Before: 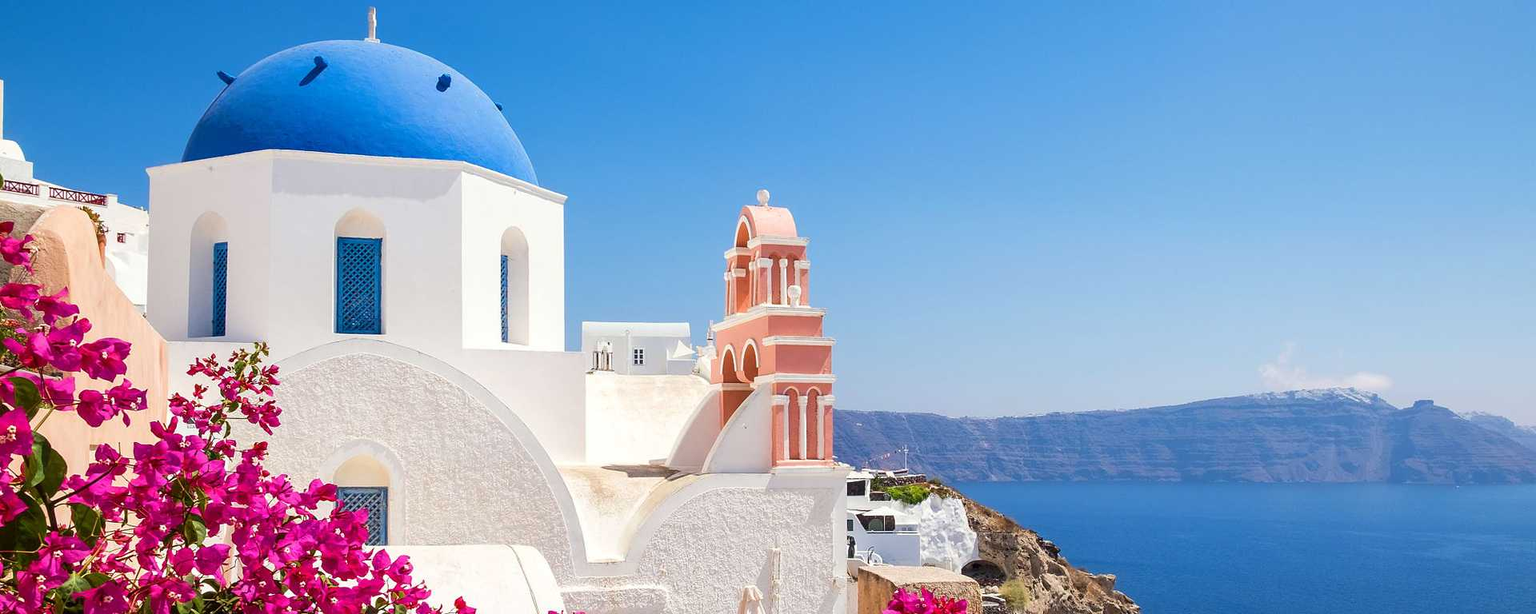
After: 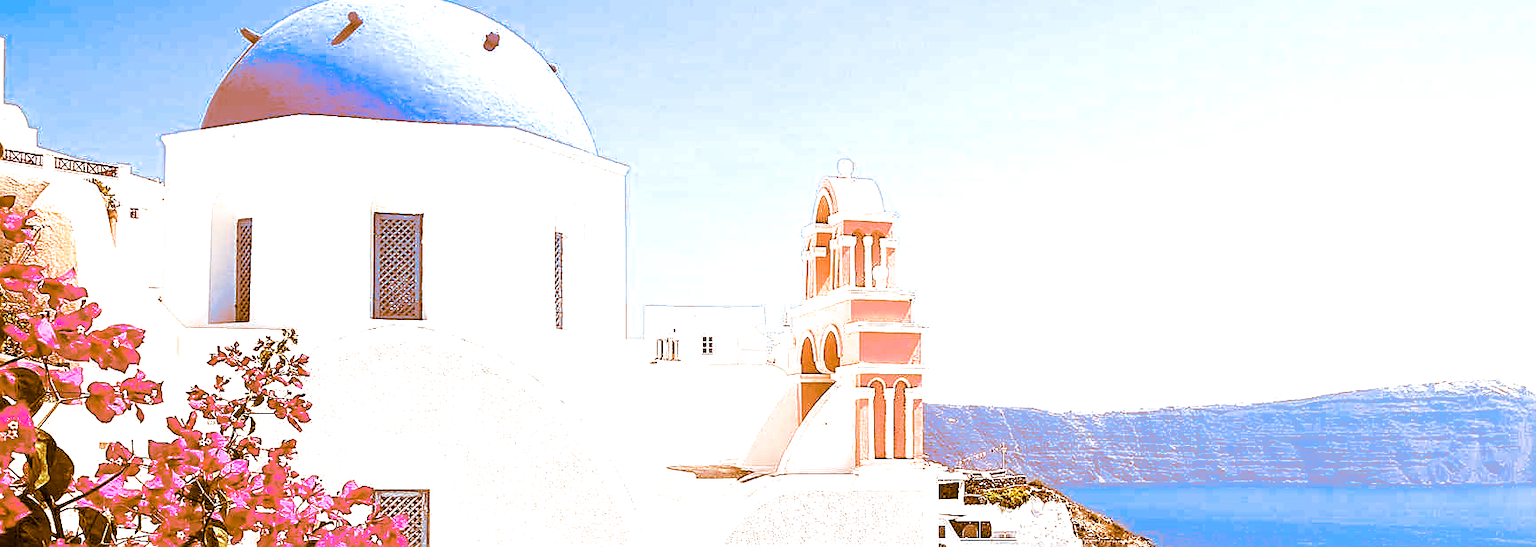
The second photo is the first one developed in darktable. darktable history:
crop: top 7.49%, right 9.717%, bottom 11.943%
split-toning: shadows › hue 26°, shadows › saturation 0.92, highlights › hue 40°, highlights › saturation 0.92, balance -63, compress 0%
exposure: black level correction 0.001, exposure 1.116 EV, compensate highlight preservation false
sharpen: radius 1.4, amount 1.25, threshold 0.7
